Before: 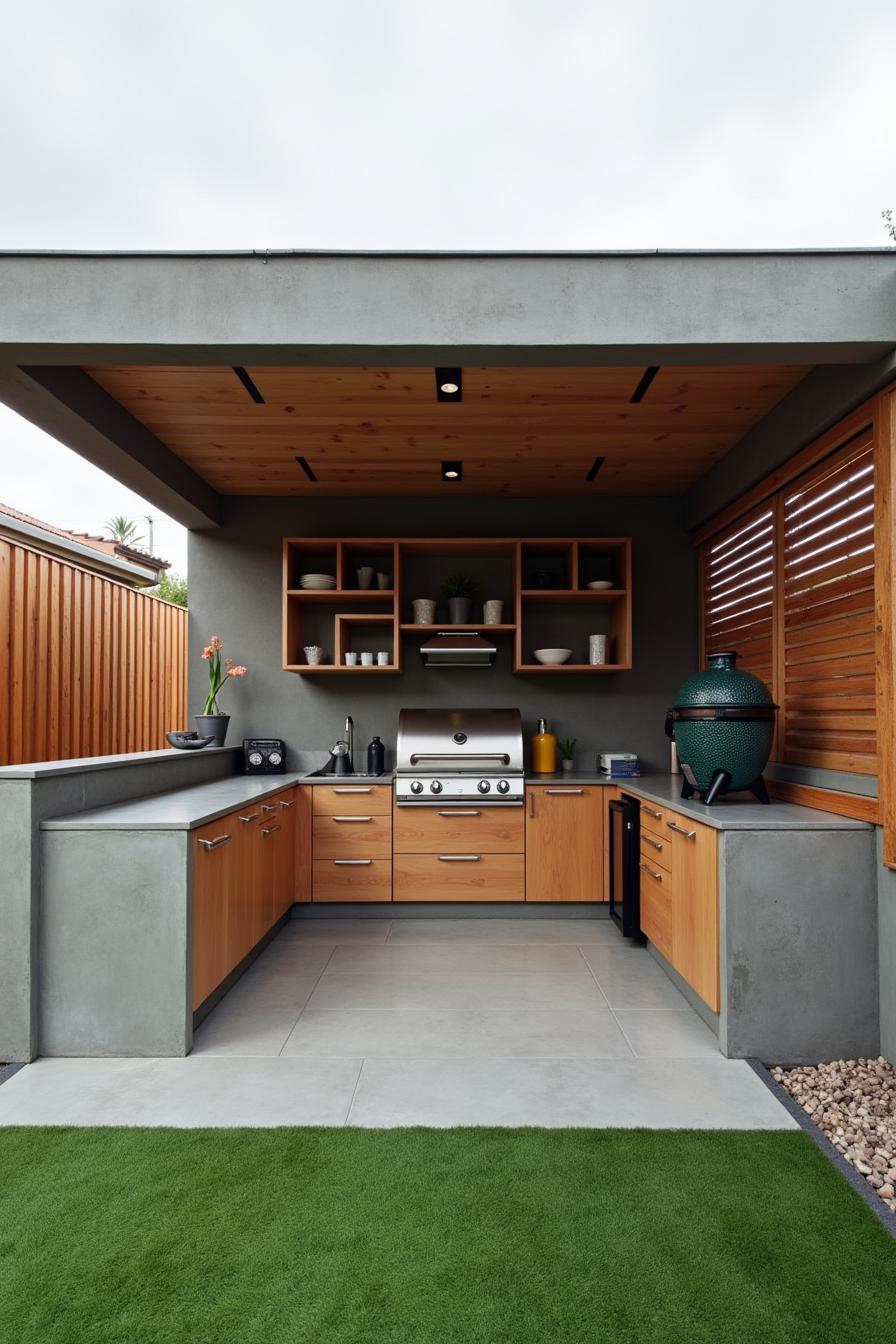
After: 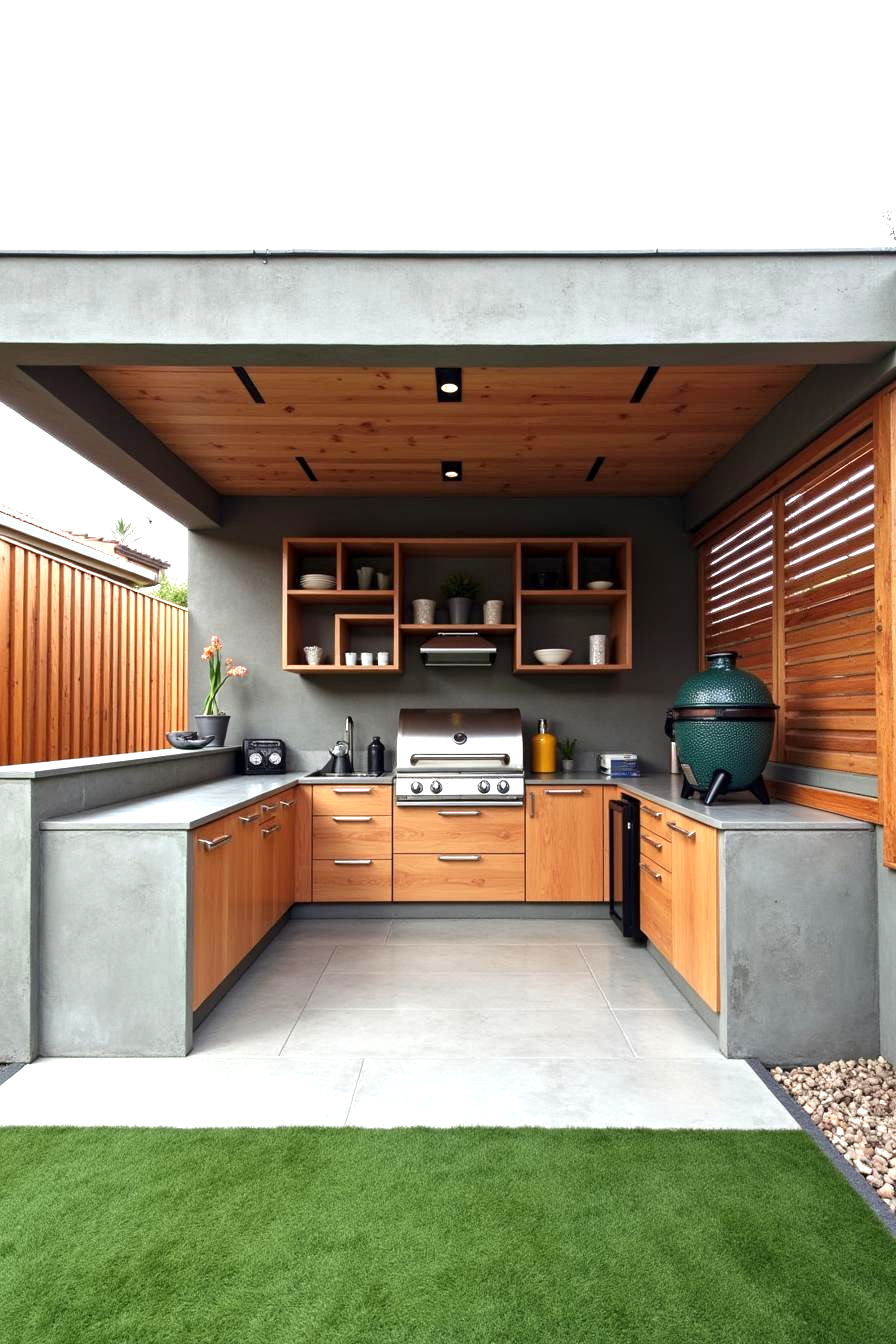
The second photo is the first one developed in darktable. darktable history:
exposure: black level correction 0, exposure 0.95 EV, compensate exposure bias true, compensate highlight preservation false
local contrast: highlights 100%, shadows 100%, detail 120%, midtone range 0.2
